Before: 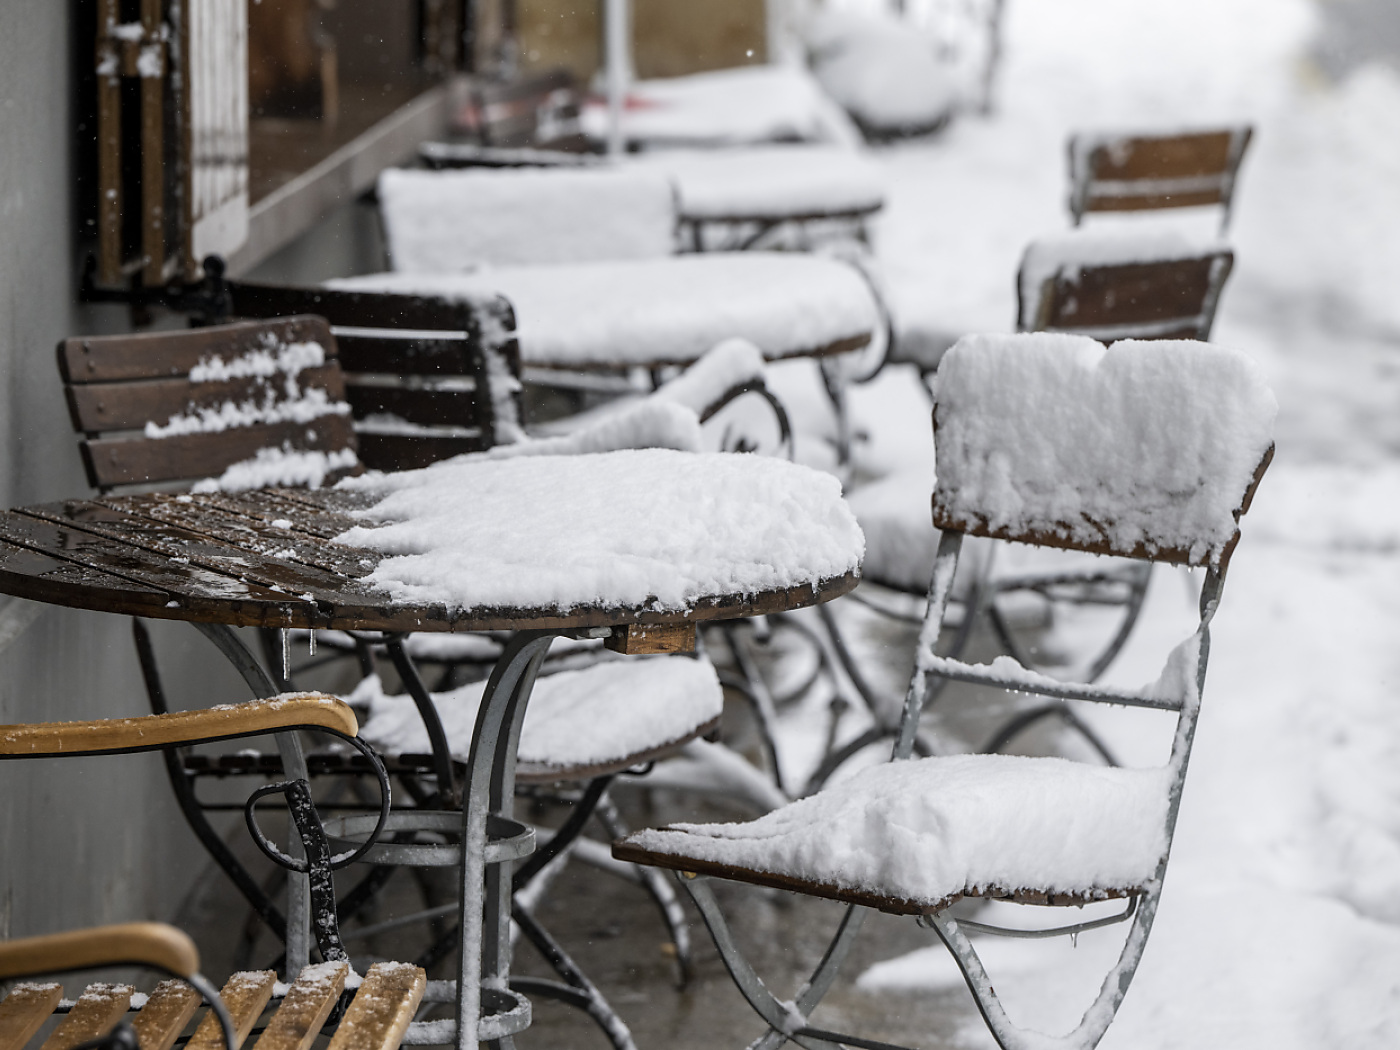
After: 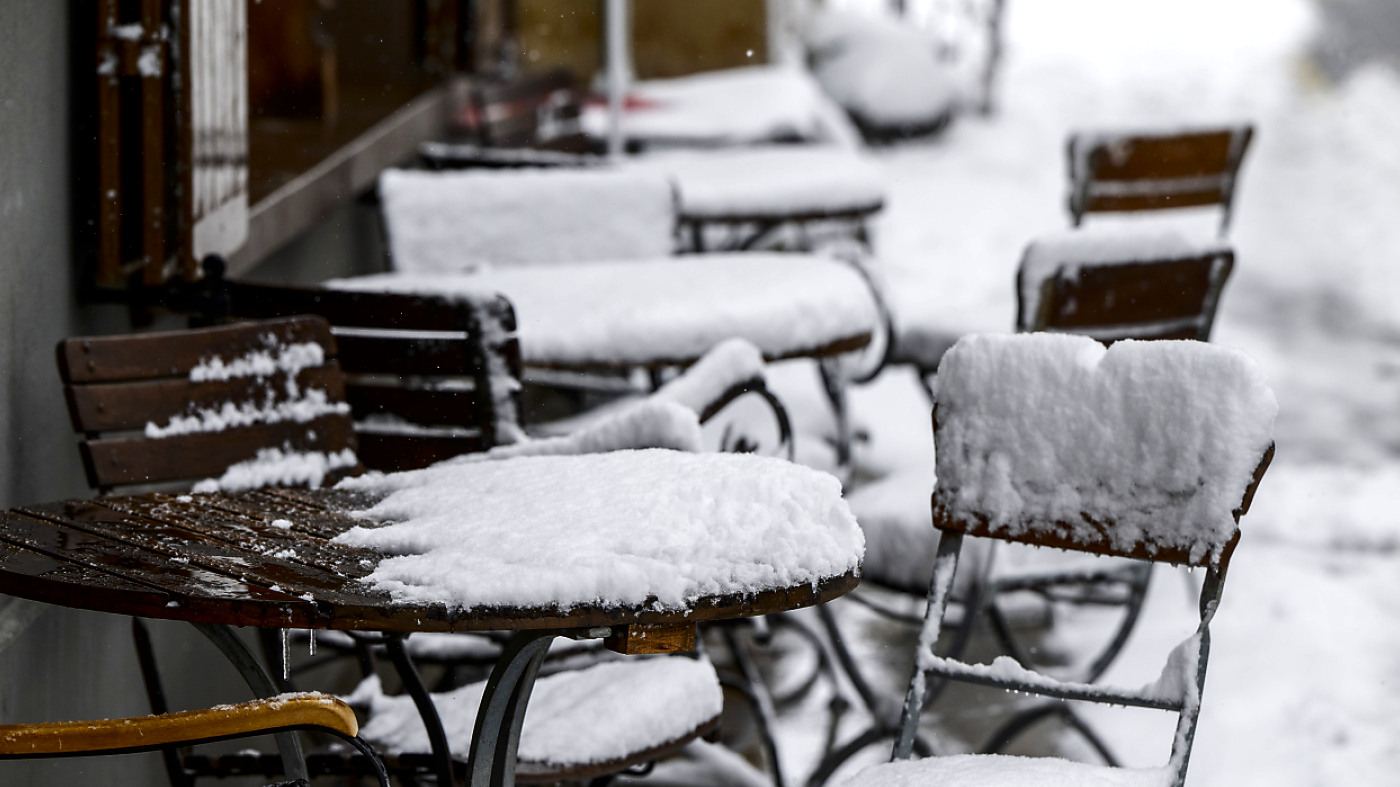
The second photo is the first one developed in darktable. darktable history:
crop: bottom 24.988%
color balance: contrast 6.48%, output saturation 113.3%
contrast brightness saturation: contrast 0.1, brightness -0.26, saturation 0.14
